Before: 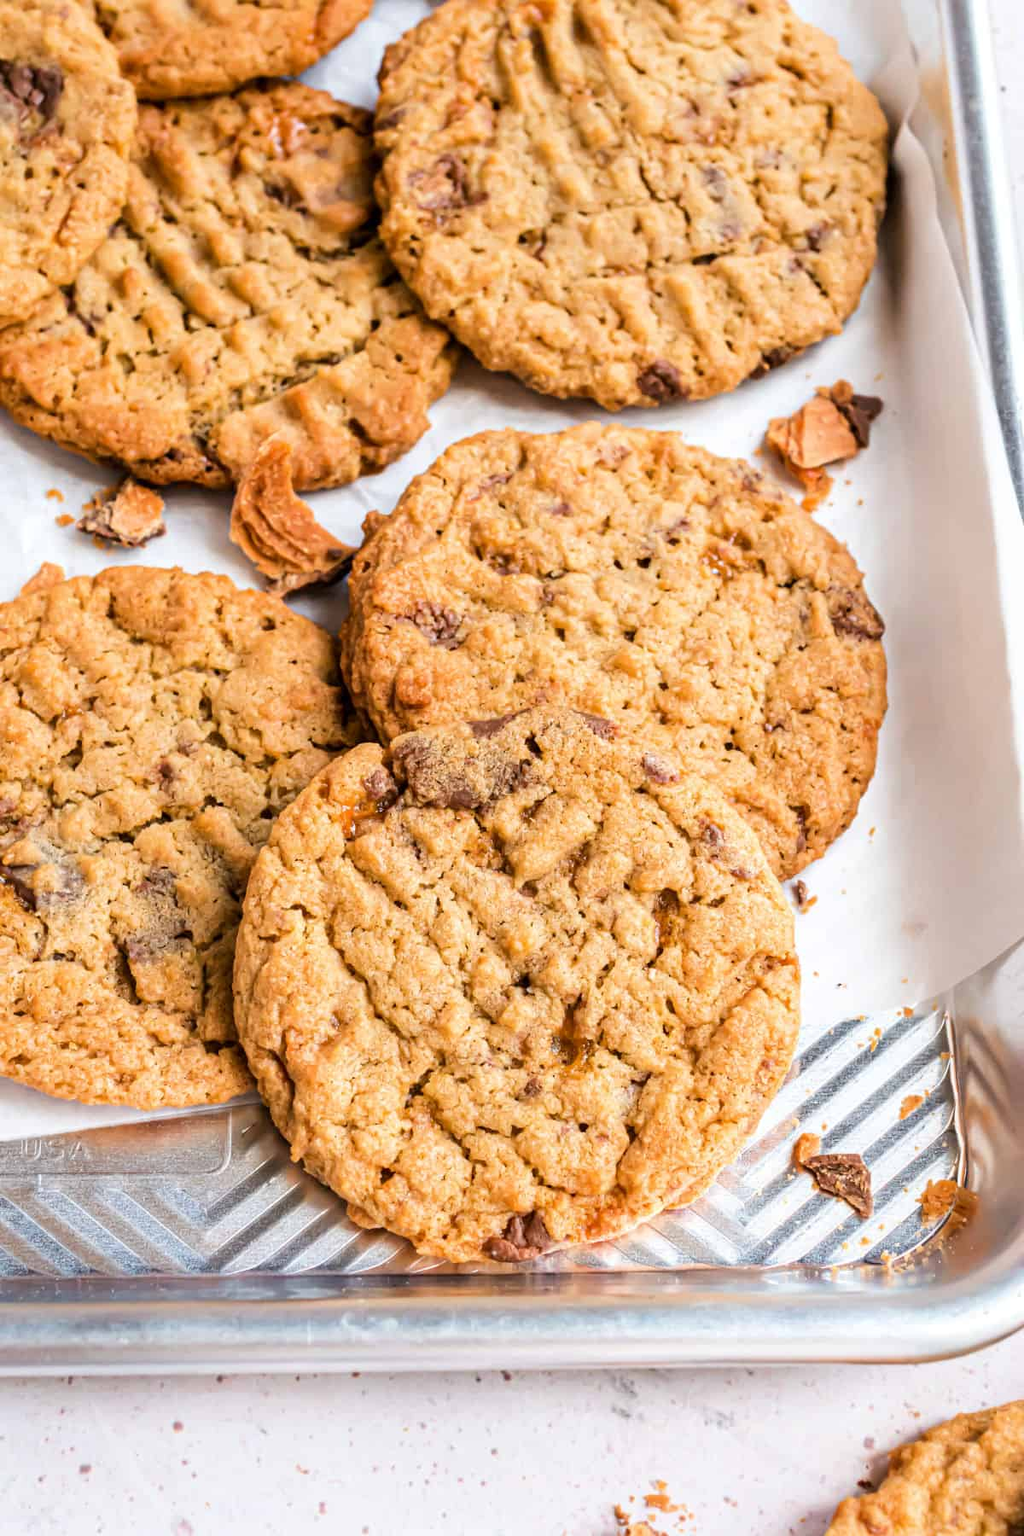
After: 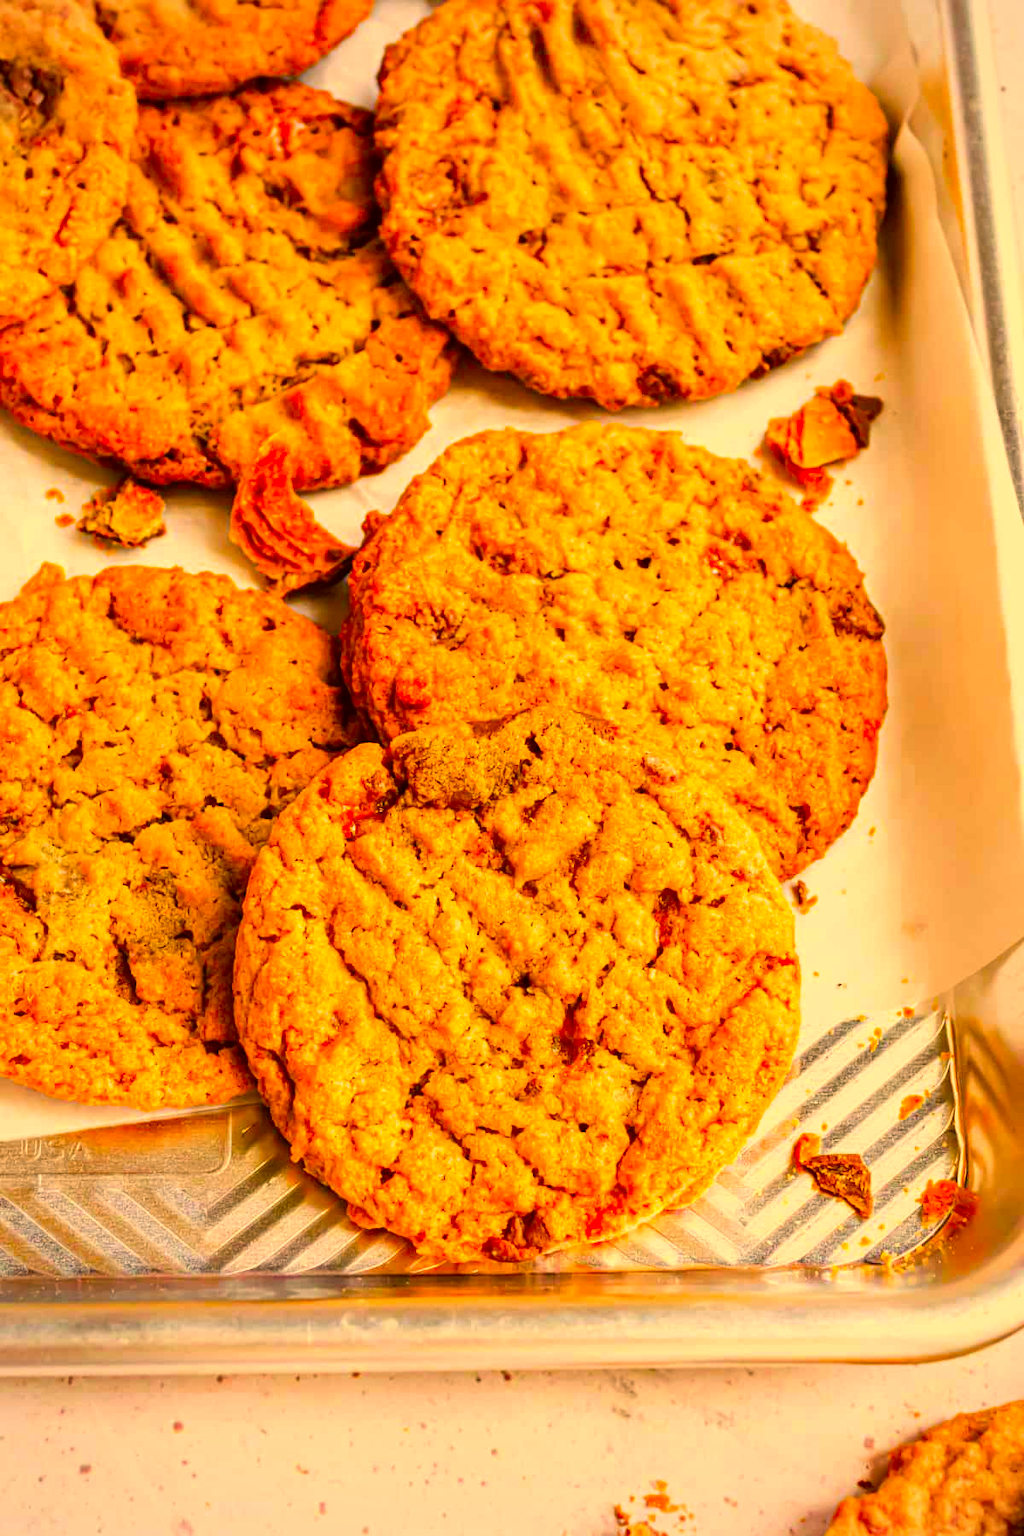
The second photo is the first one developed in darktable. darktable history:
vignetting: fall-off start 99.67%, fall-off radius 70.85%, brightness -0.403, saturation -0.3, width/height ratio 1.171
color correction: highlights a* 11.06, highlights b* 29.79, shadows a* 2.65, shadows b* 18.25, saturation 1.74
